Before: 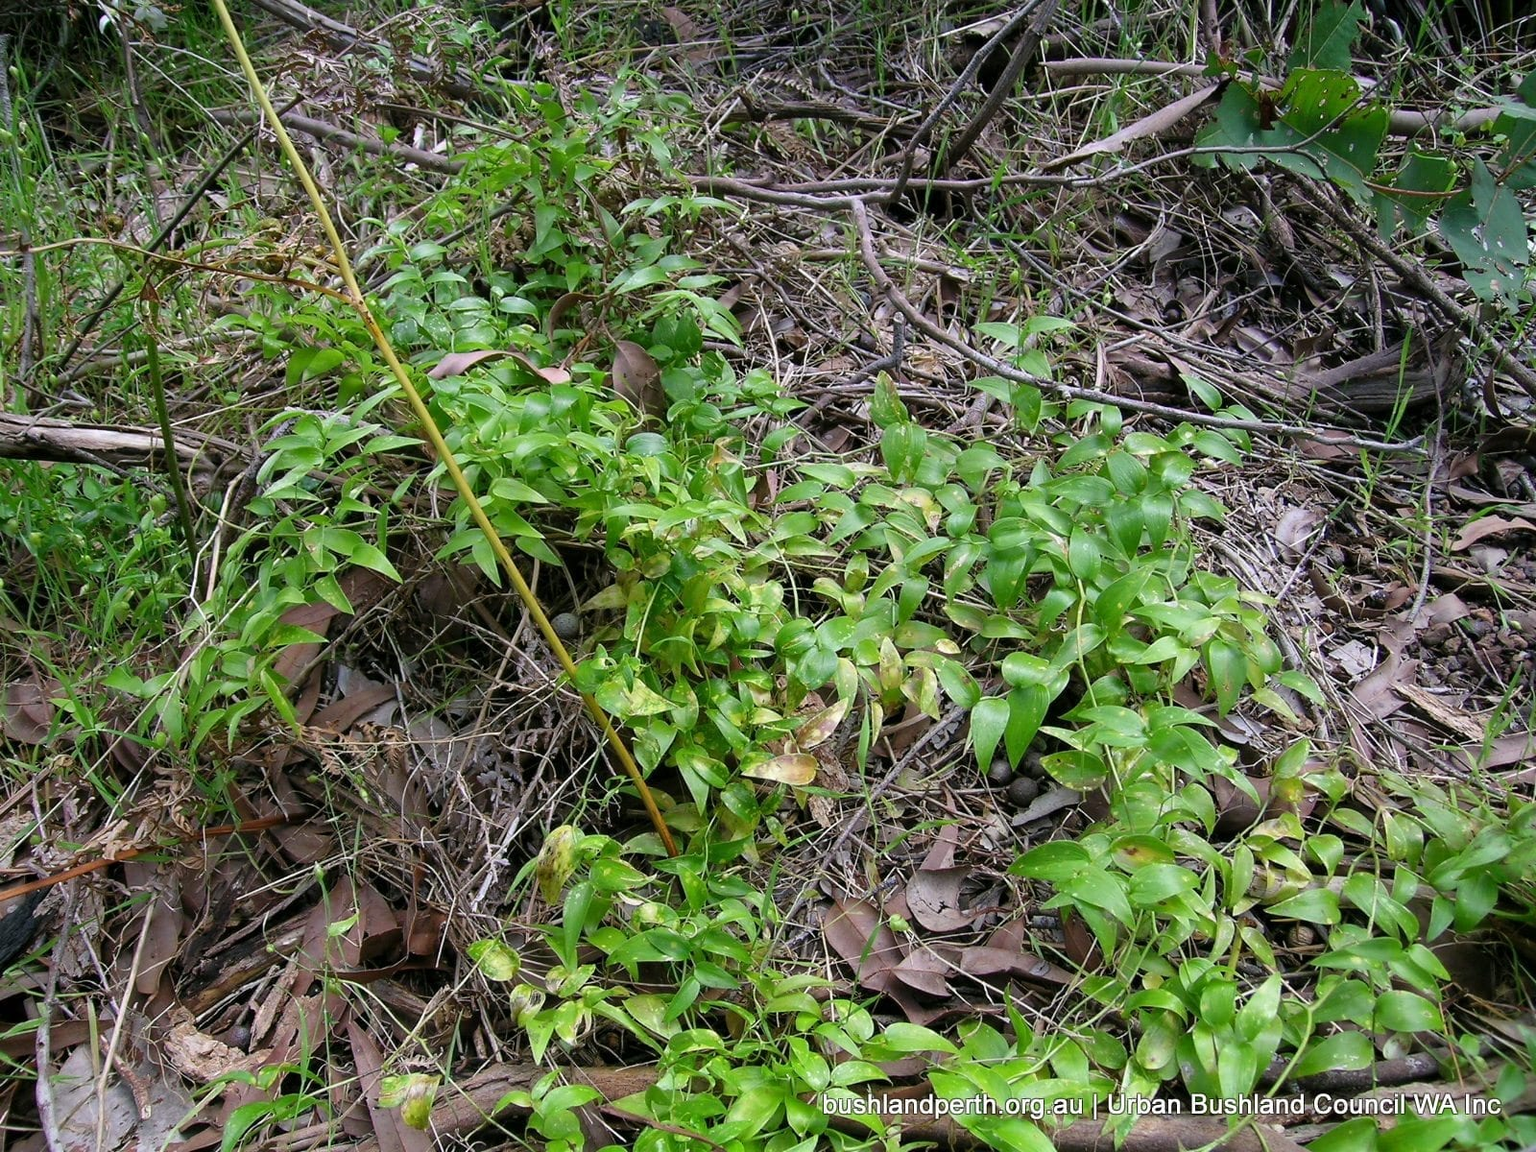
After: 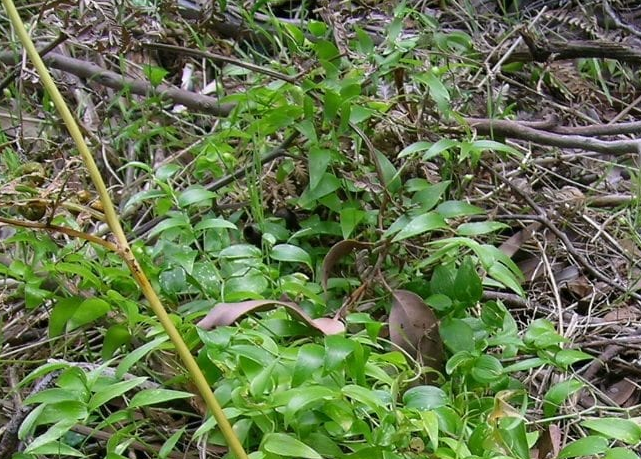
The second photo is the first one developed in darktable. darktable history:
crop: left 15.622%, top 5.461%, right 44.31%, bottom 56.287%
